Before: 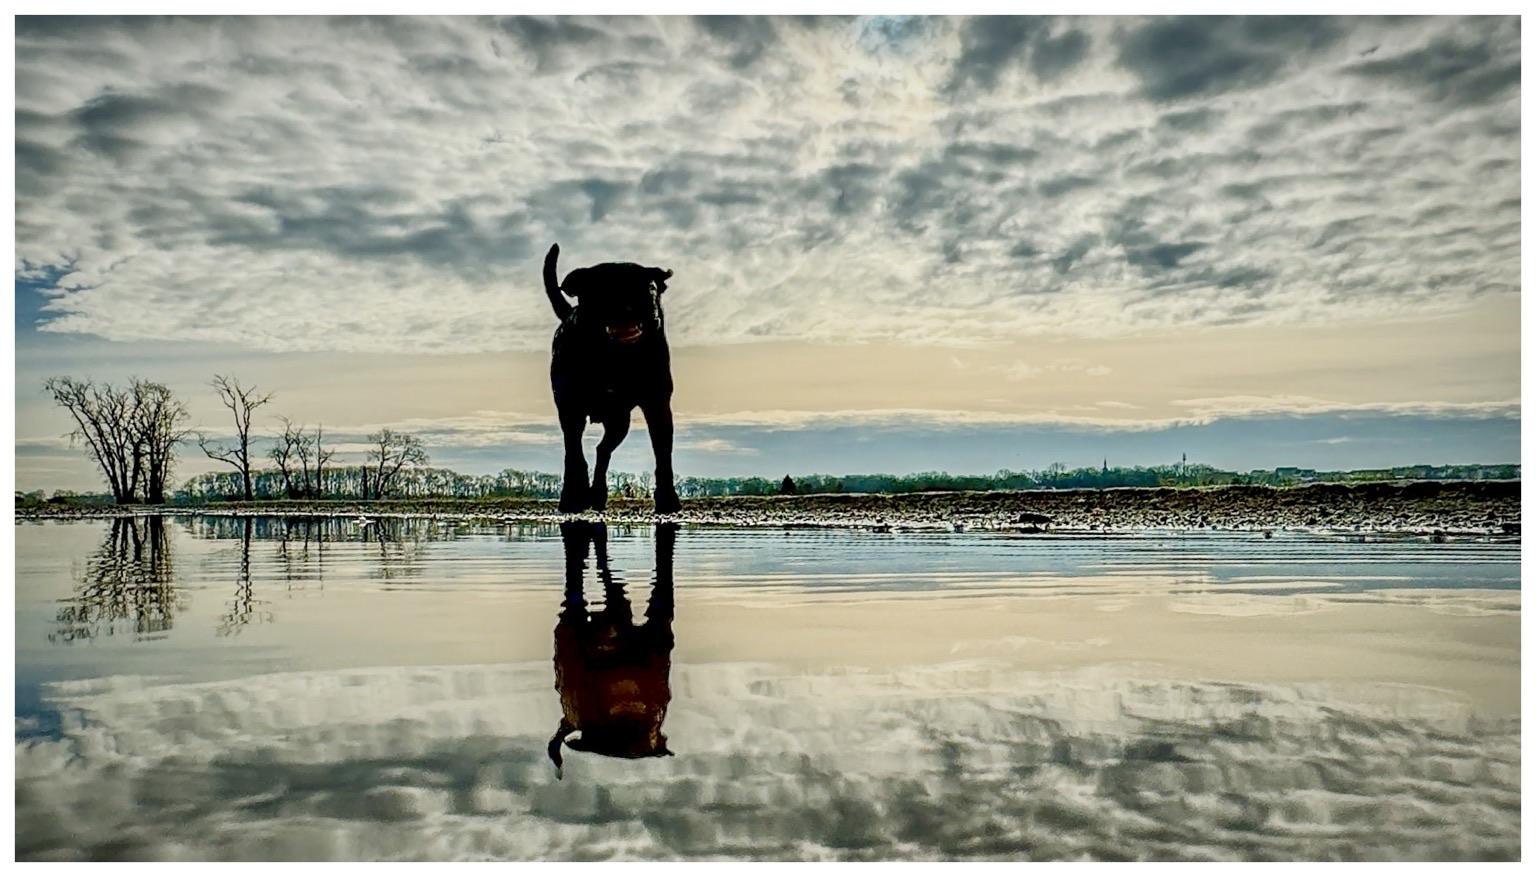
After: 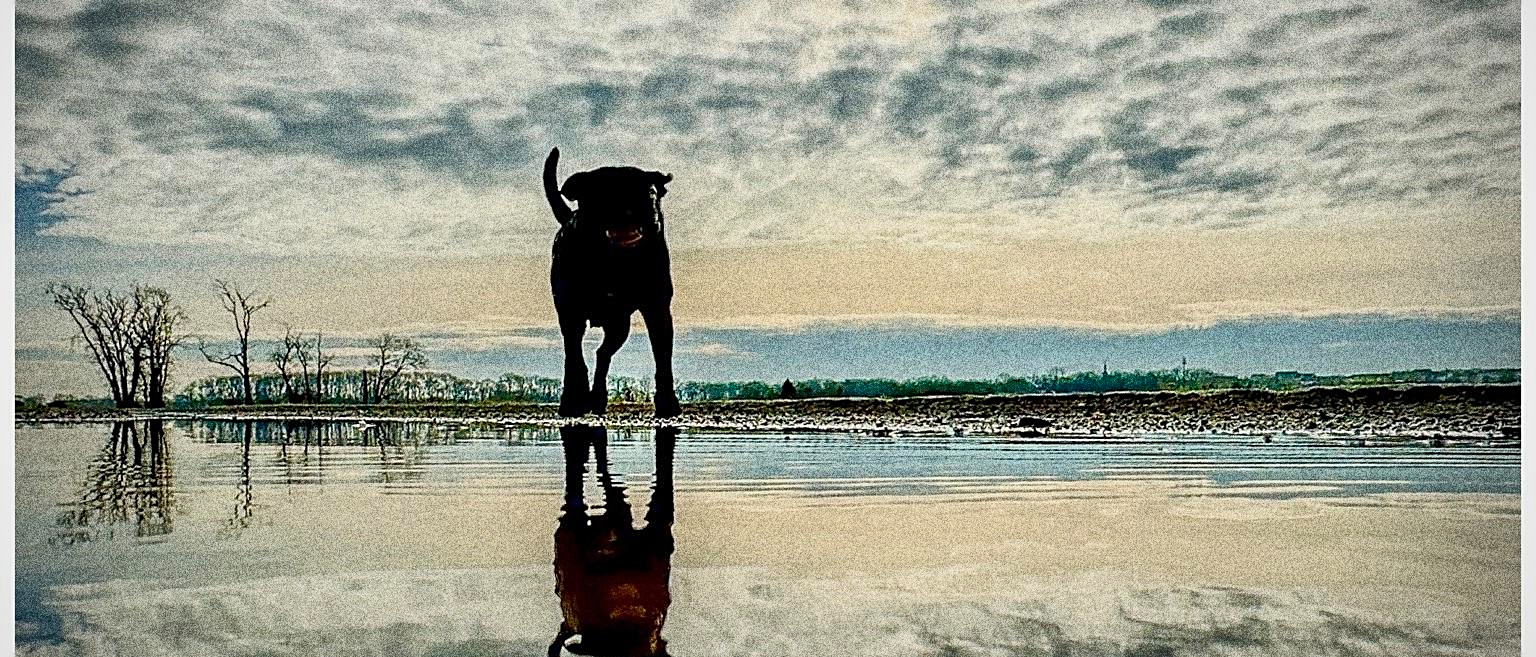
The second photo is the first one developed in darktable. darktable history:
grain: coarseness 30.02 ISO, strength 100%
vignetting: fall-off radius 60.92%
crop: top 11.038%, bottom 13.962%
sharpen: on, module defaults
